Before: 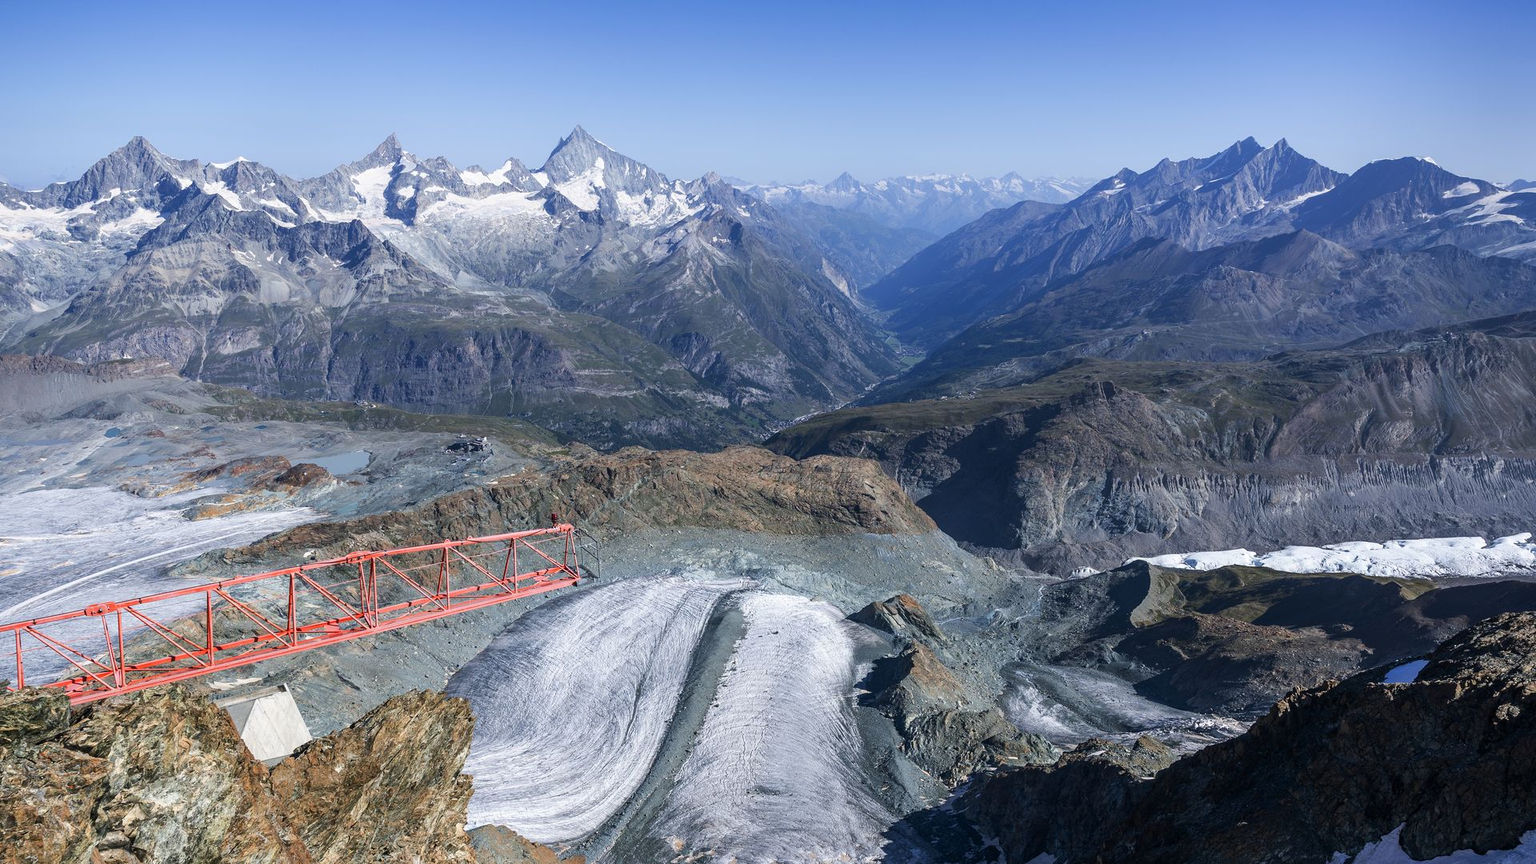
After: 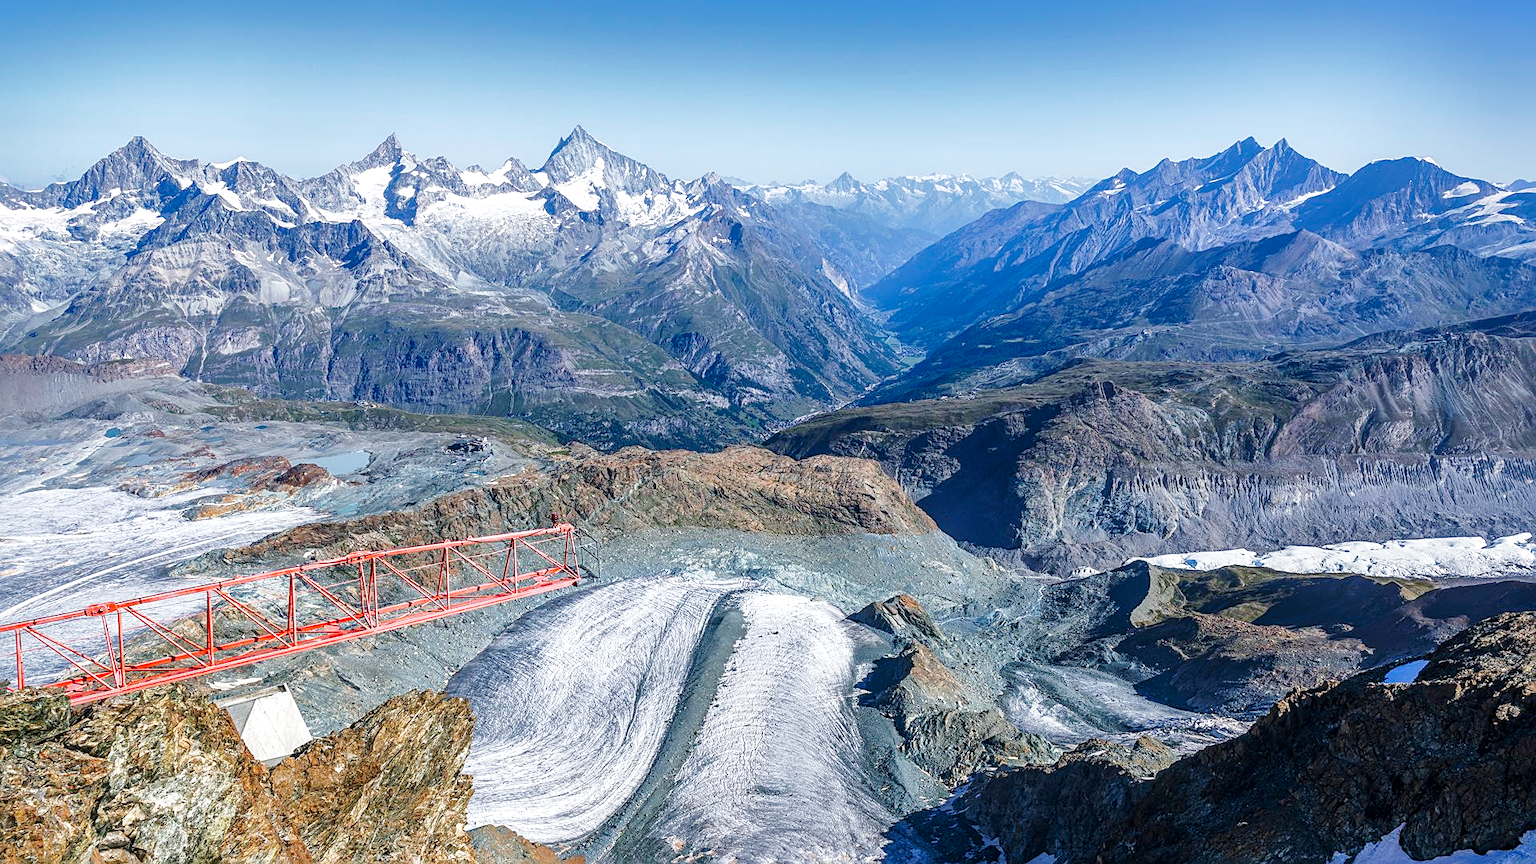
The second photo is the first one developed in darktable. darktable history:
local contrast: detail 130%
base curve: curves: ch0 [(0, 0) (0.028, 0.03) (0.121, 0.232) (0.46, 0.748) (0.859, 0.968) (1, 1)], preserve colors none
sharpen: on, module defaults
white balance: emerald 1
shadows and highlights: highlights -60
